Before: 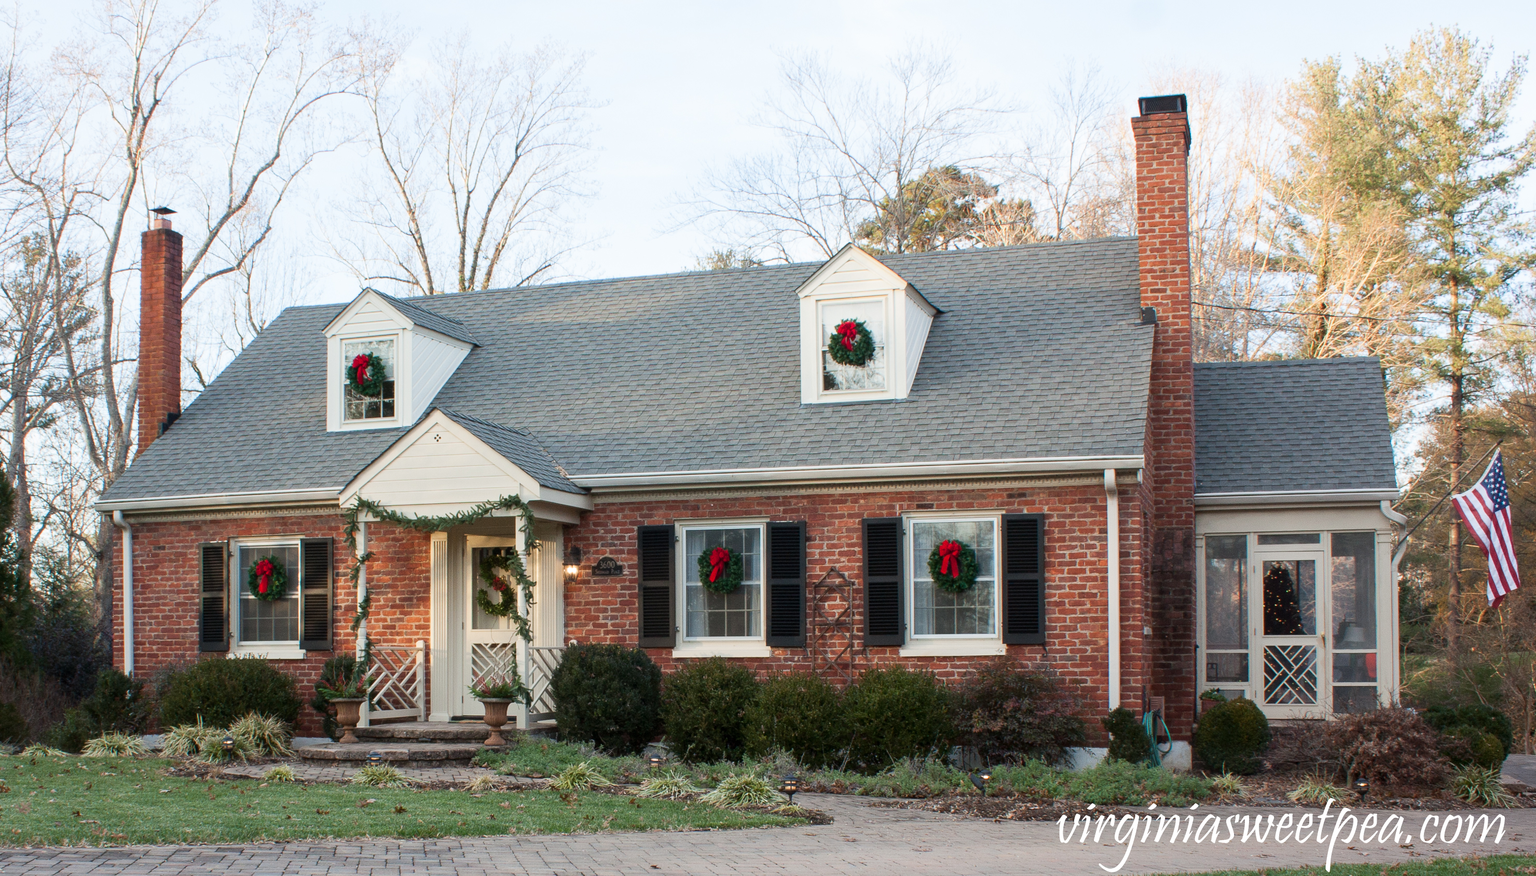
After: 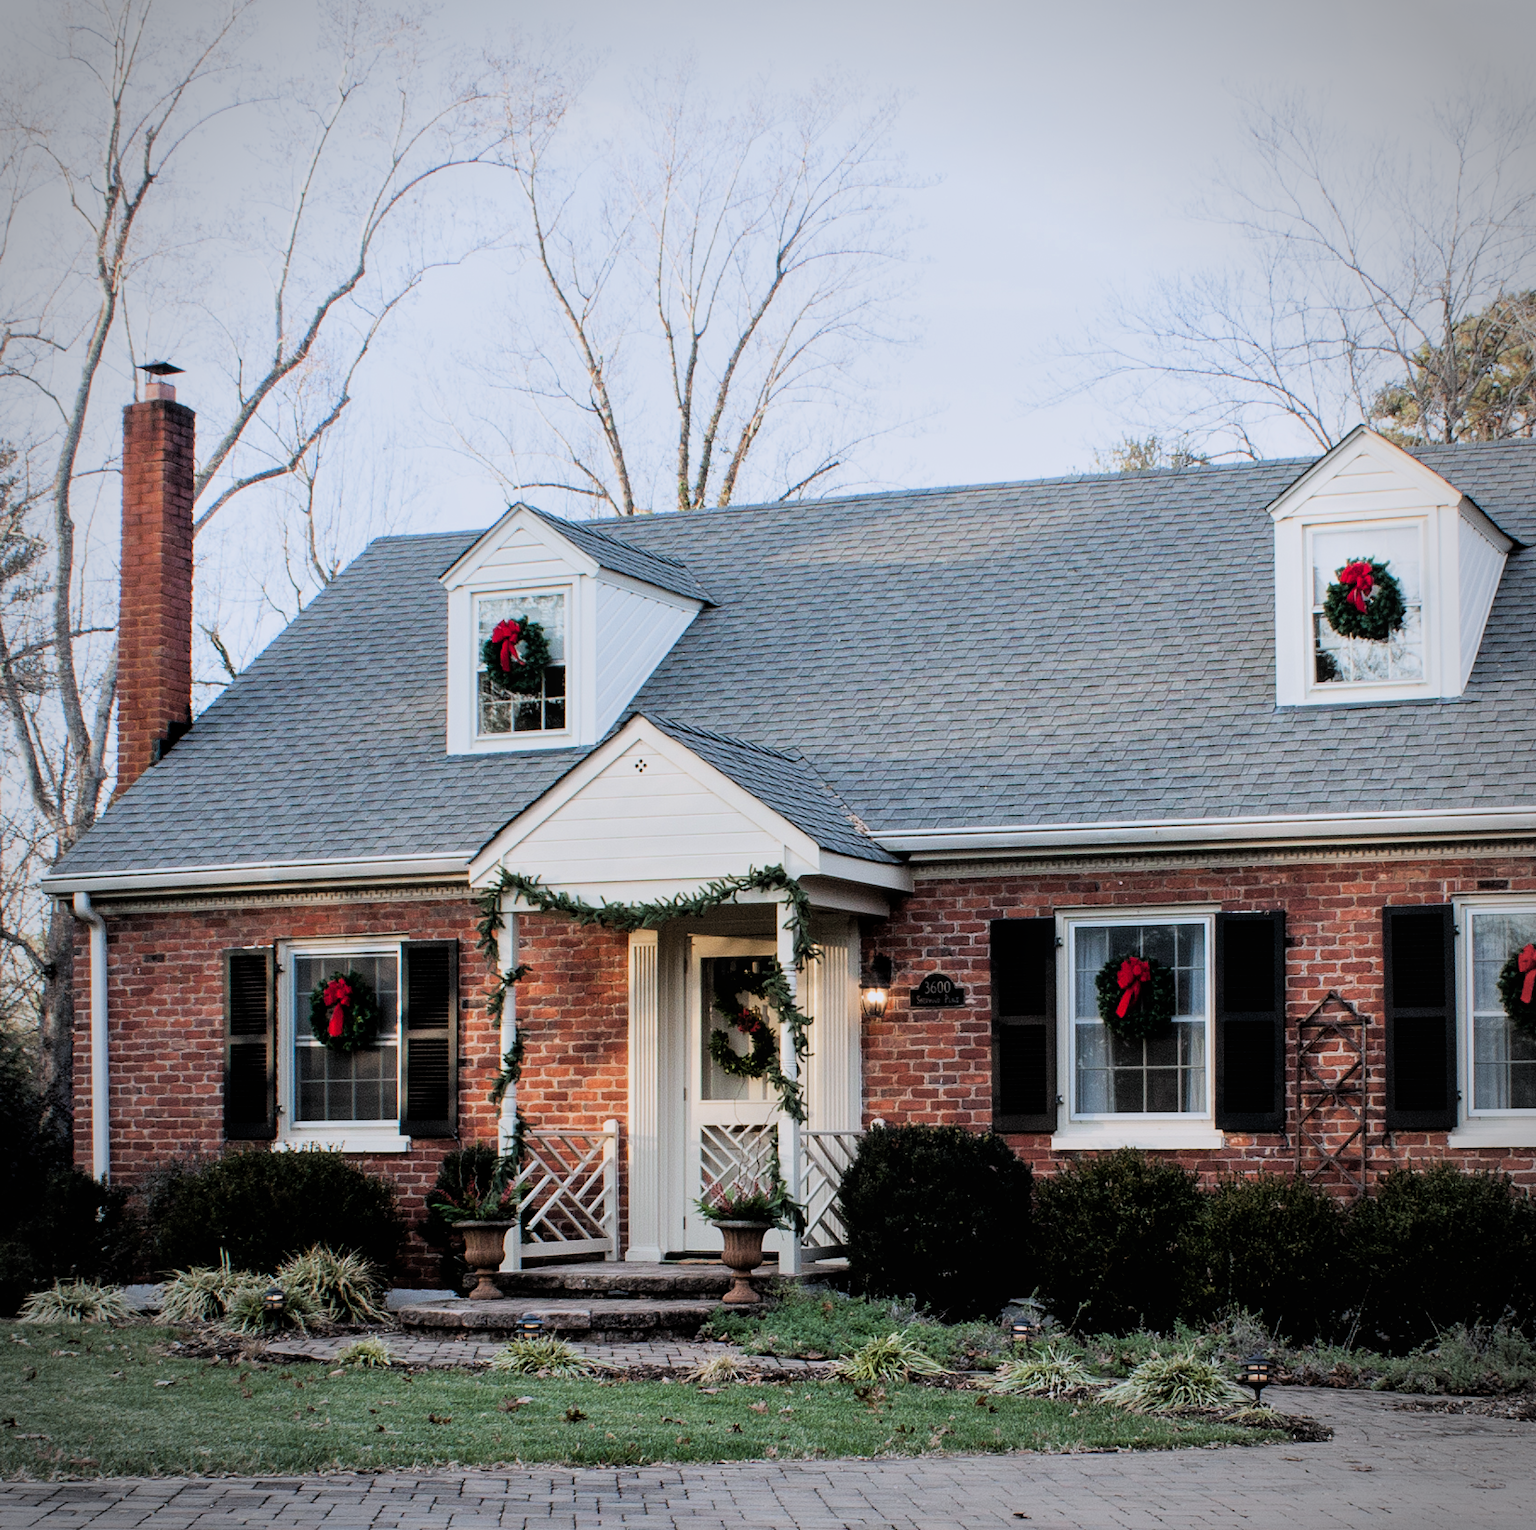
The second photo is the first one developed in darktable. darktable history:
contrast brightness saturation: contrast -0.024, brightness -0.012, saturation 0.03
shadows and highlights: shadows 24.9, white point adjustment -2.87, highlights -29.81
local contrast: highlights 104%, shadows 97%, detail 119%, midtone range 0.2
crop: left 4.641%, right 38.143%
color calibration: illuminant as shot in camera, x 0.358, y 0.373, temperature 4628.91 K, gamut compression 0.996
vignetting: on, module defaults
filmic rgb: black relative exposure -4.02 EV, white relative exposure 2.99 EV, hardness 3.02, contrast 1.389, iterations of high-quality reconstruction 0
